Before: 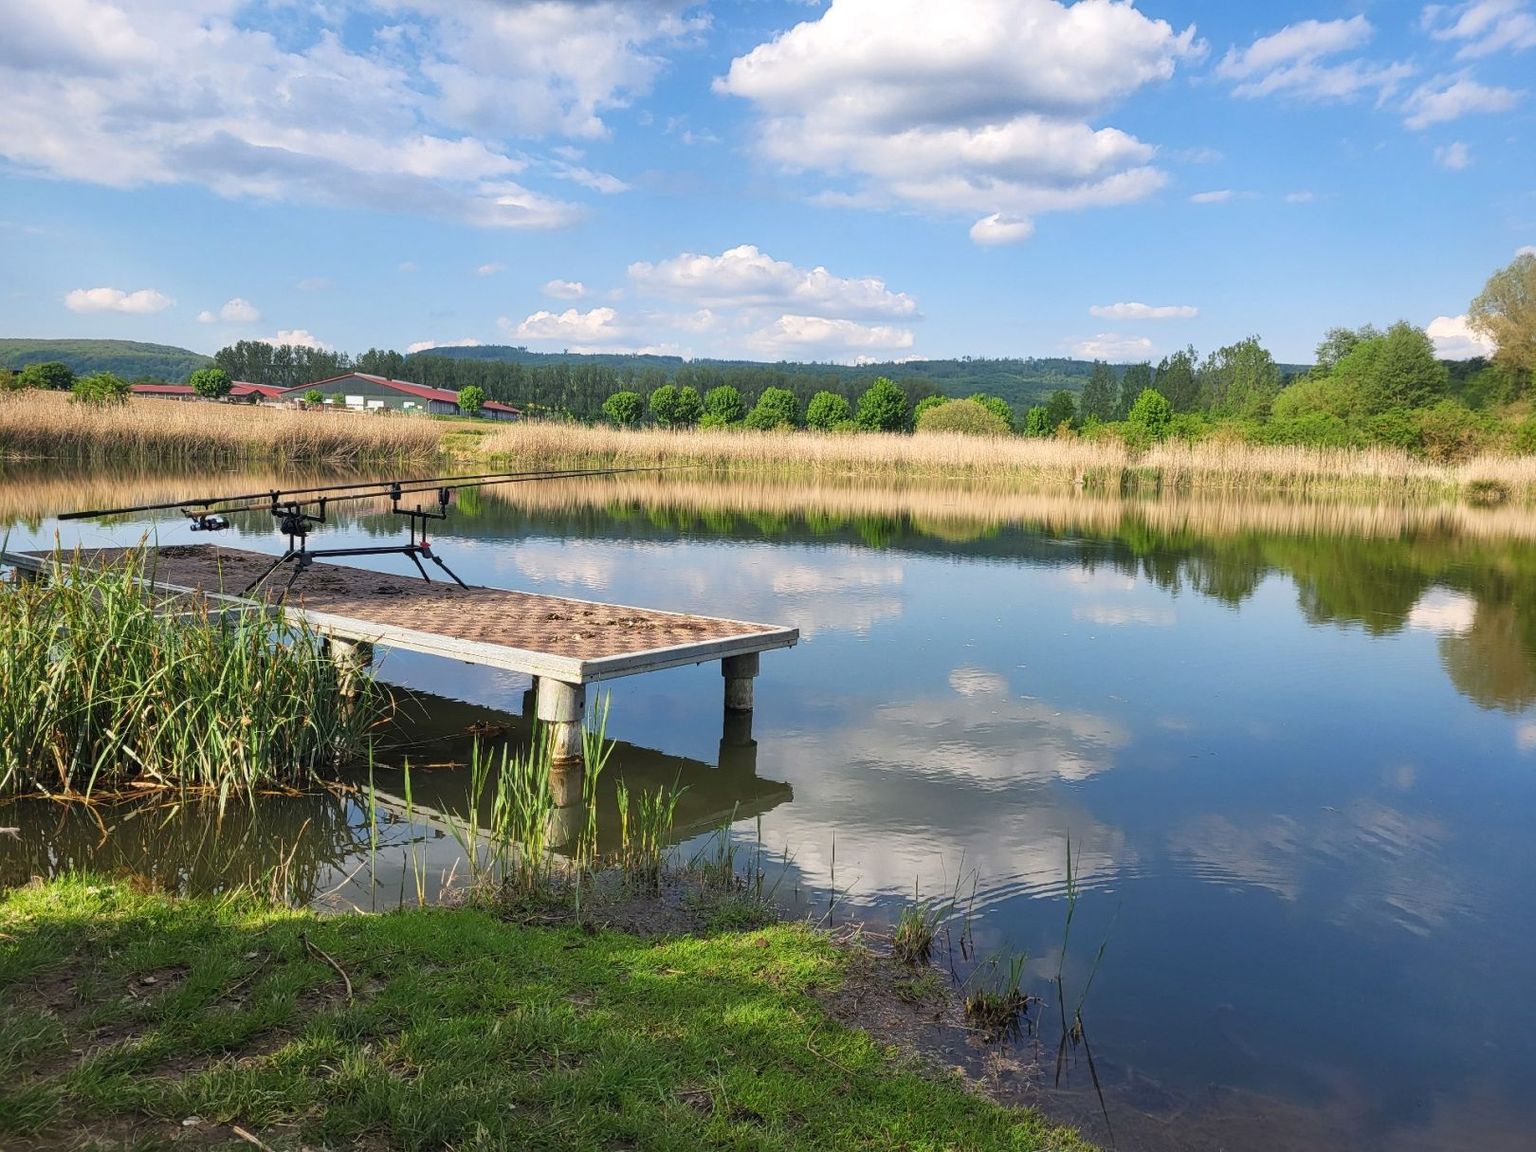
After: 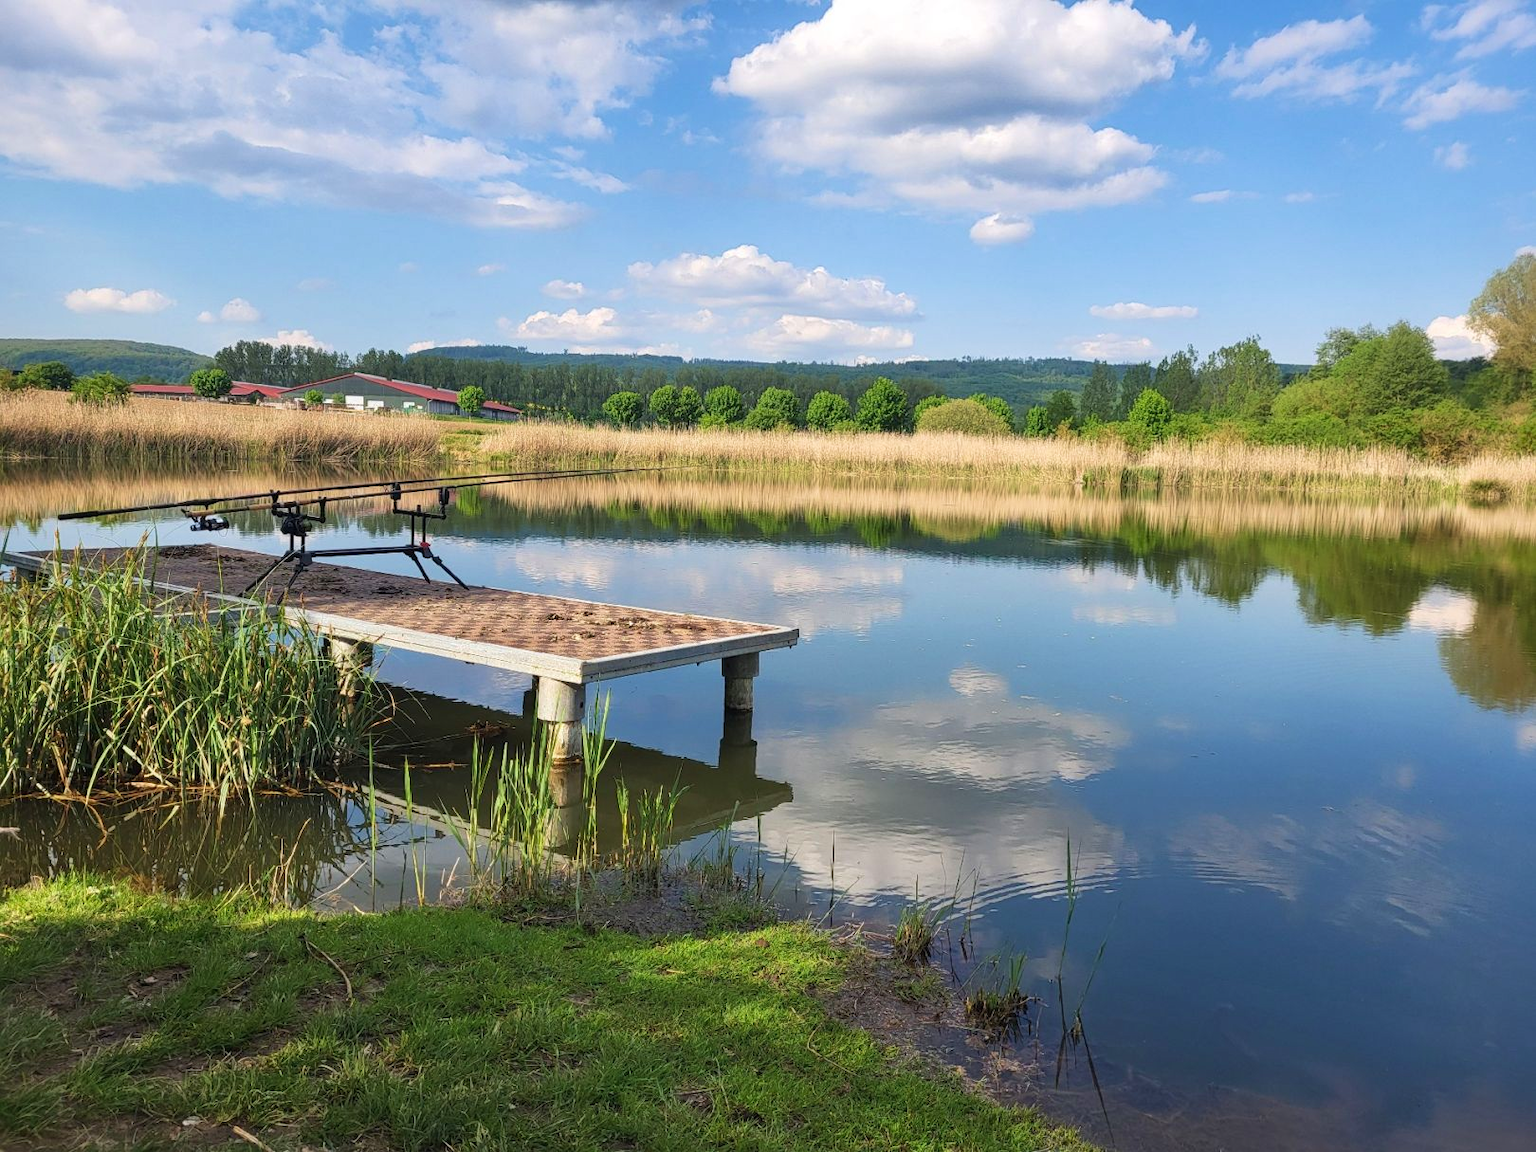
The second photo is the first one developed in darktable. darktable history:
velvia: strength 14.63%
